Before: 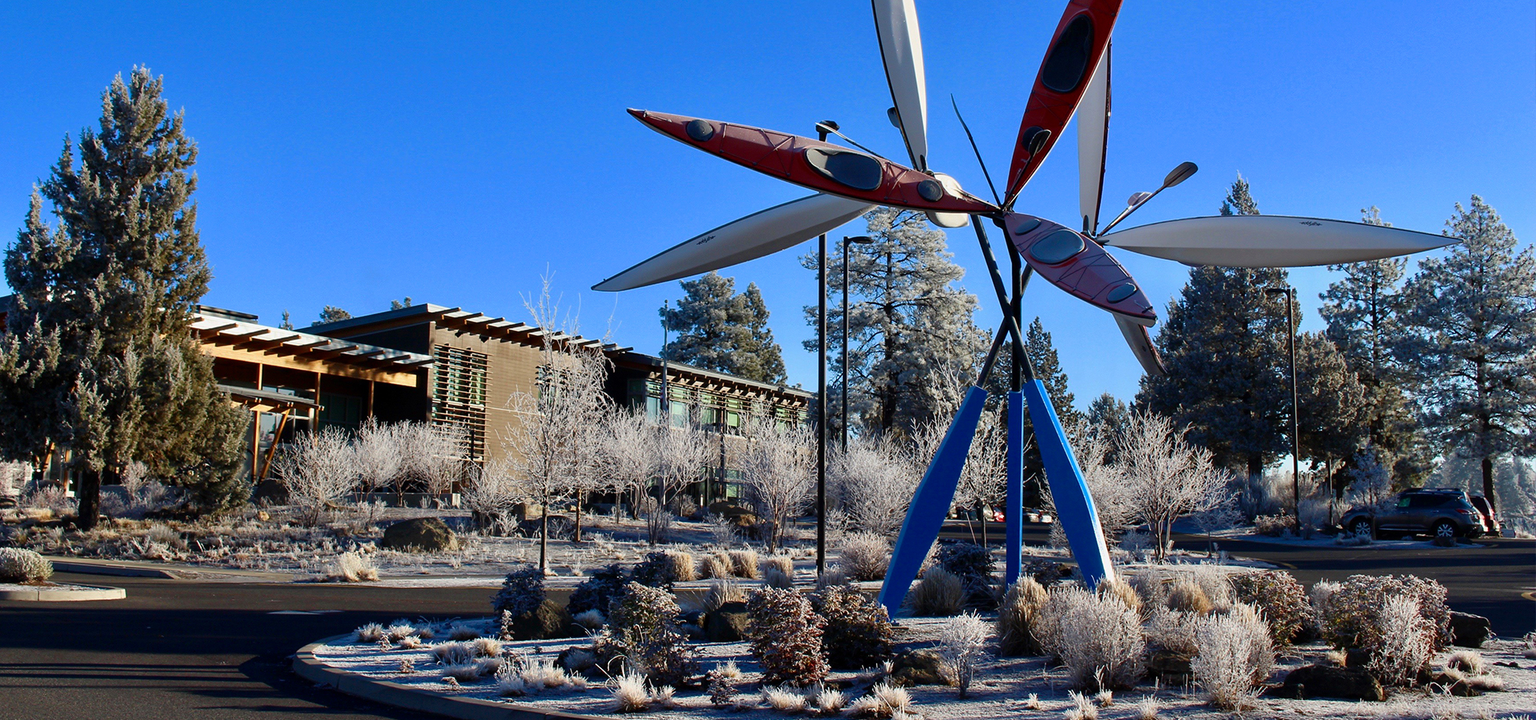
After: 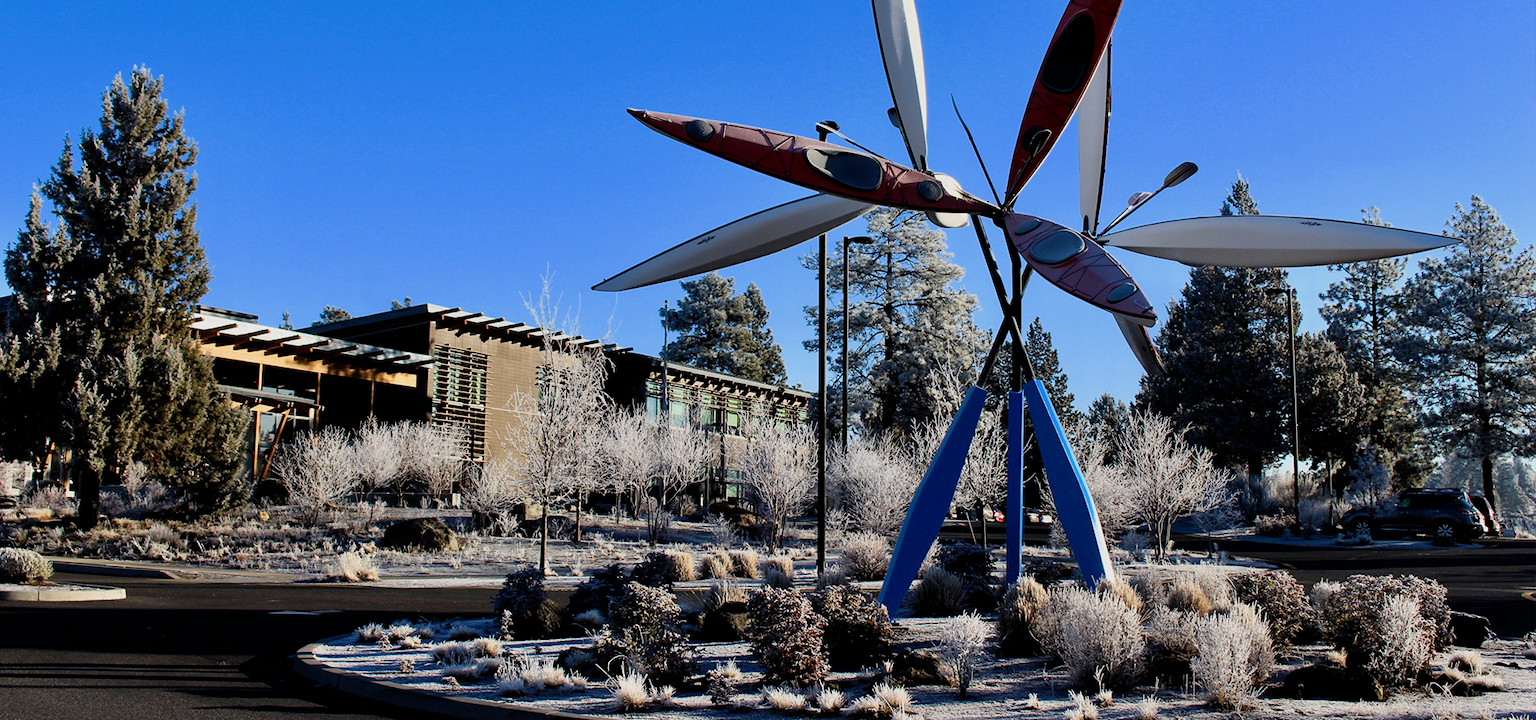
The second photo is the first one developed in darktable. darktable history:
filmic rgb: middle gray luminance 12.7%, black relative exposure -10.11 EV, white relative exposure 3.47 EV, target black luminance 0%, hardness 5.76, latitude 45.13%, contrast 1.228, highlights saturation mix 5.8%, shadows ↔ highlights balance 26.89%
